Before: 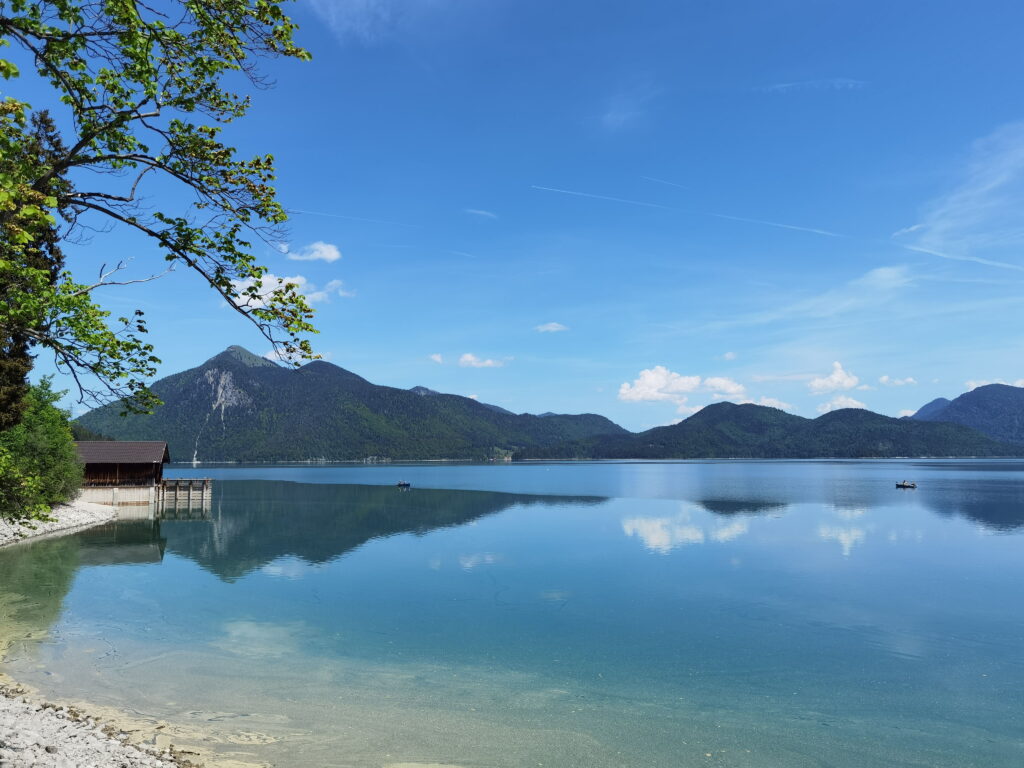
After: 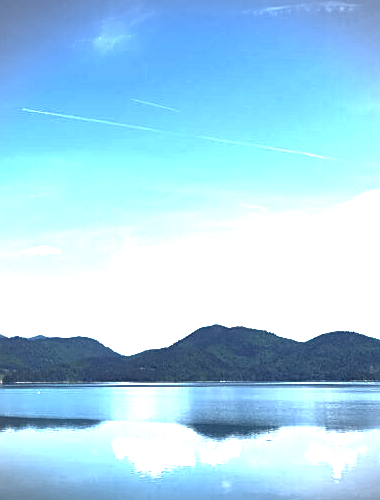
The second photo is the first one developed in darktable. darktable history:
vignetting: dithering 8-bit output
exposure: black level correction 0, exposure 1.404 EV, compensate highlight preservation false
crop and rotate: left 49.737%, top 10.104%, right 13.09%, bottom 24.736%
base curve: curves: ch0 [(0, 0) (0.841, 0.609) (1, 1)], preserve colors average RGB
sharpen: on, module defaults
